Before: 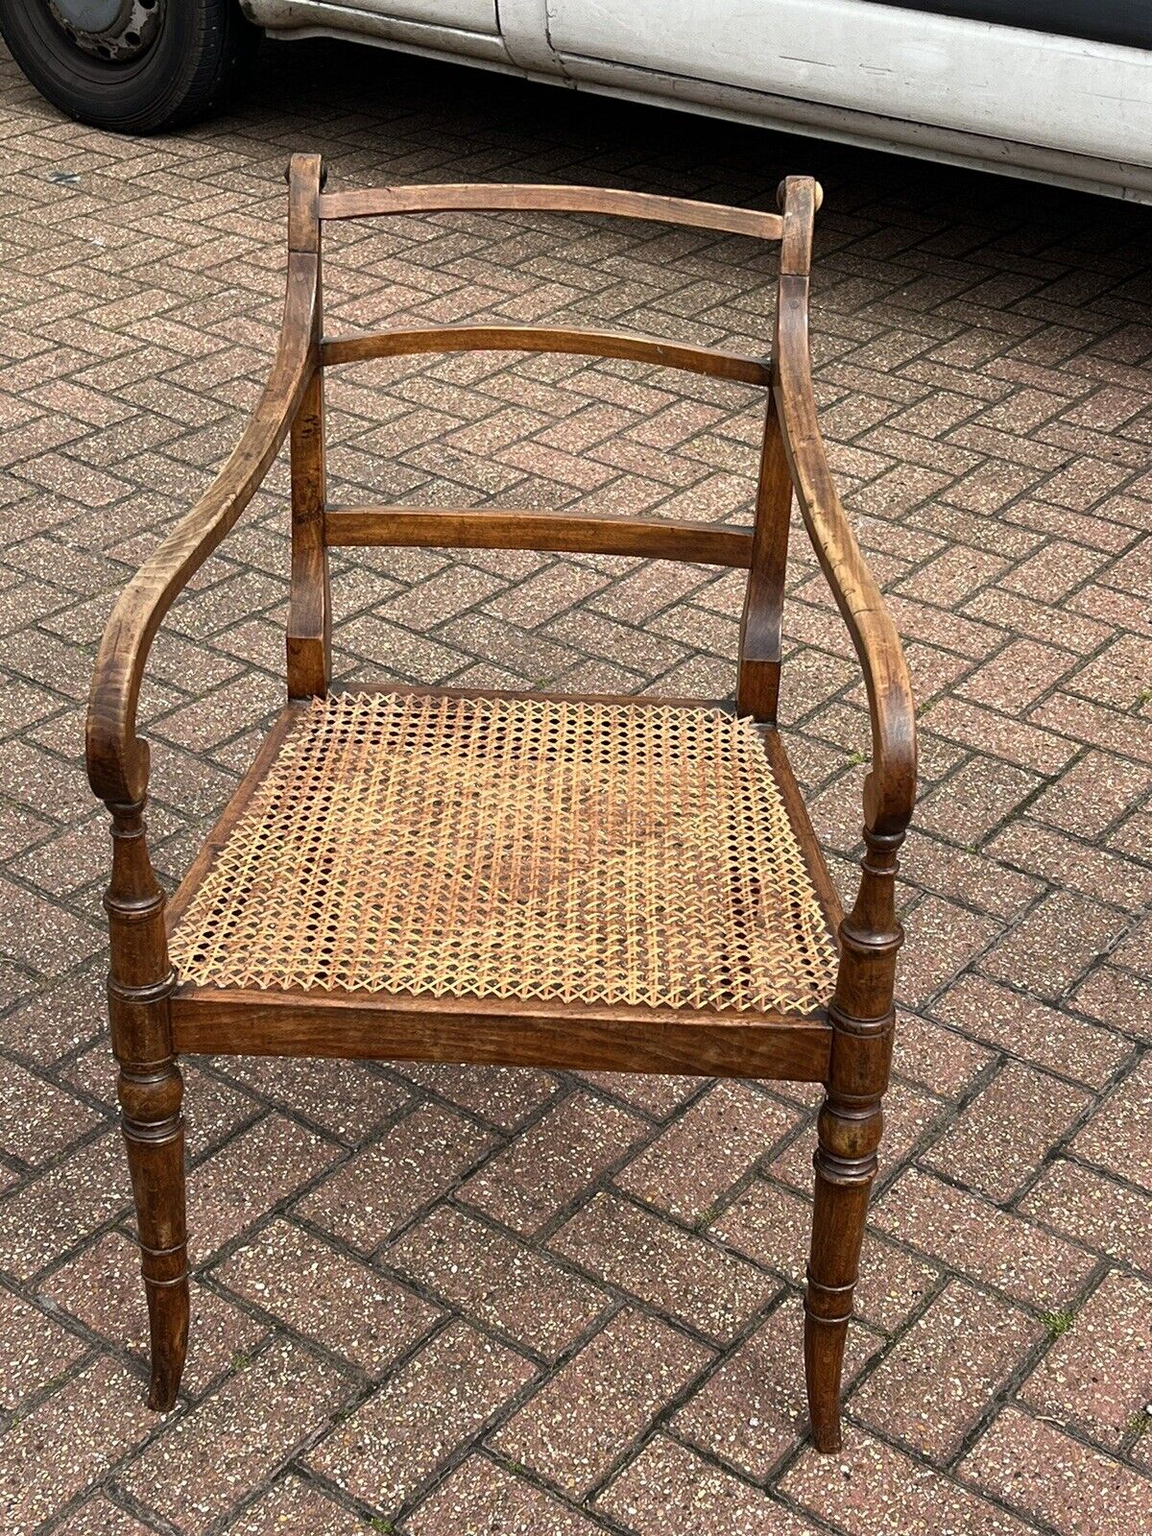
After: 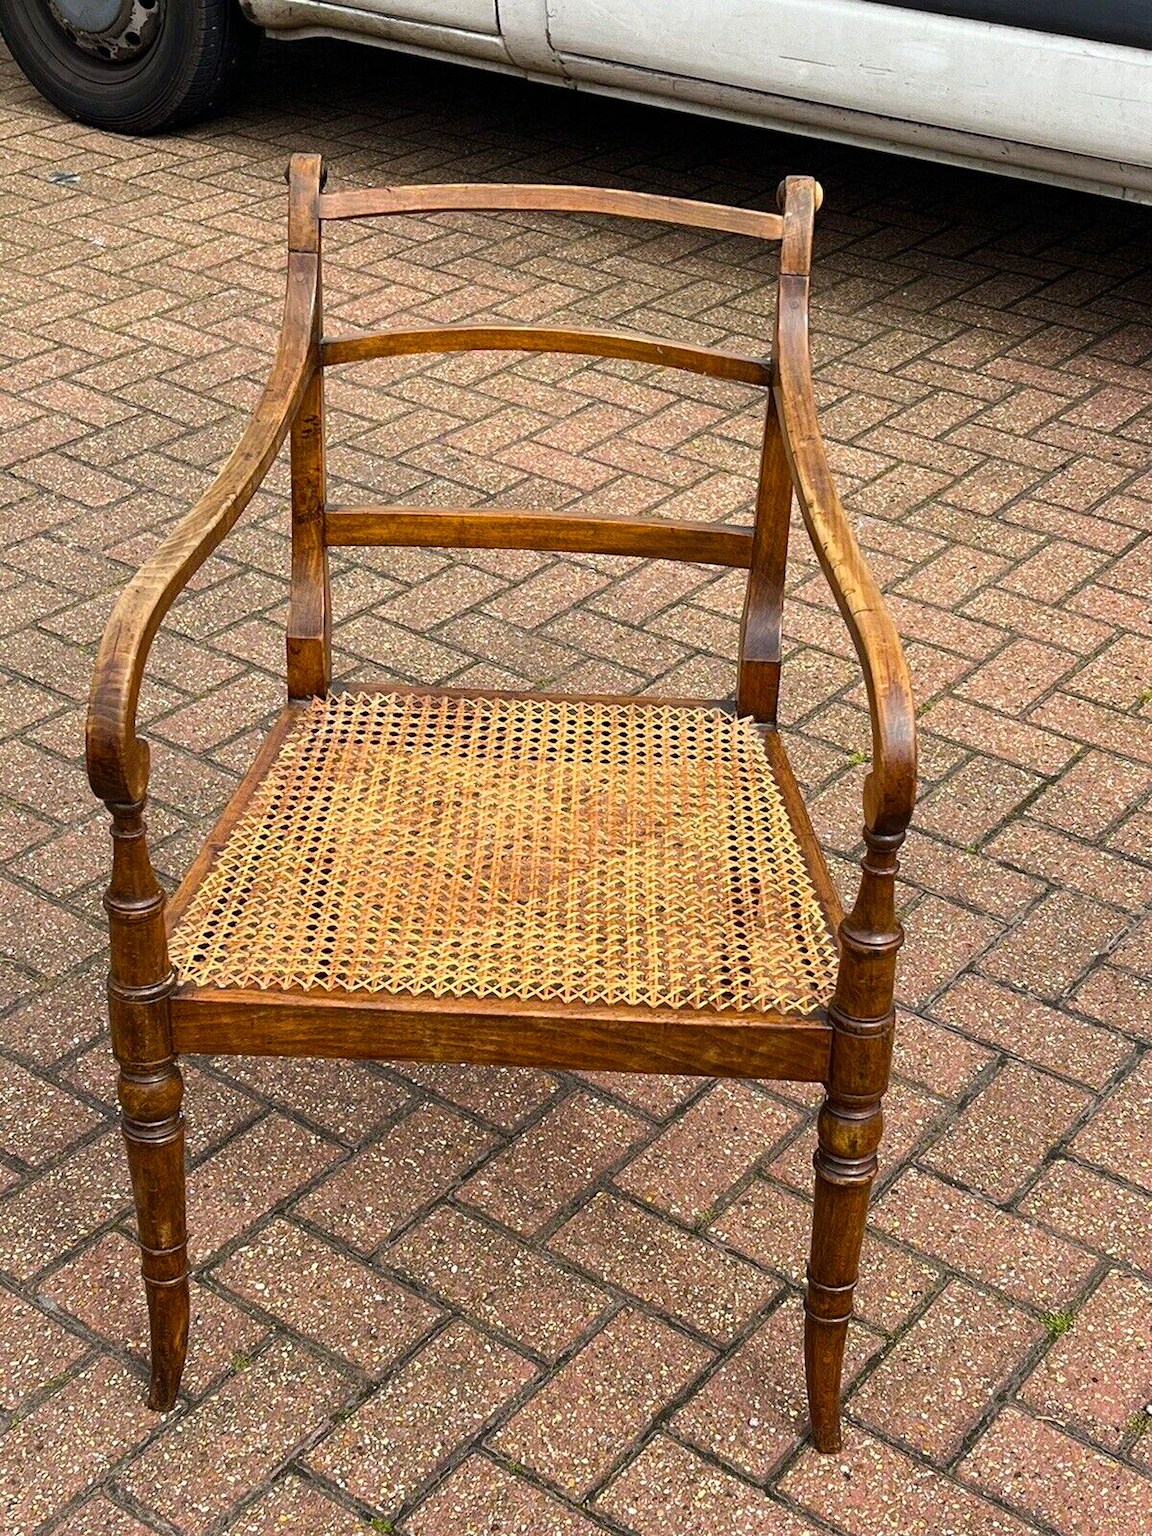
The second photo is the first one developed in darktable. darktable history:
color balance rgb: perceptual saturation grading › global saturation 25%, perceptual brilliance grading › mid-tones 10%, perceptual brilliance grading › shadows 15%, global vibrance 20%
